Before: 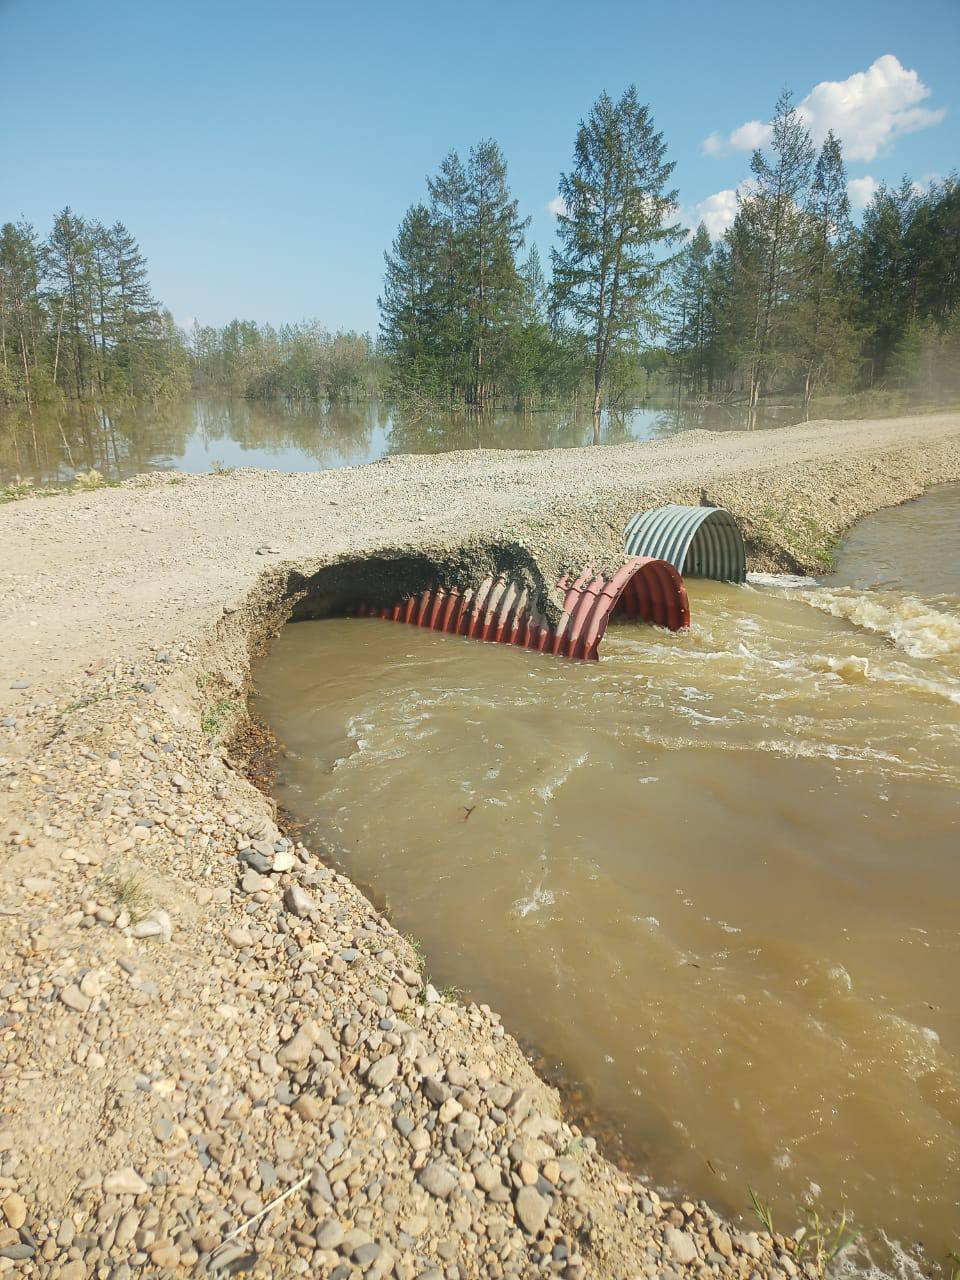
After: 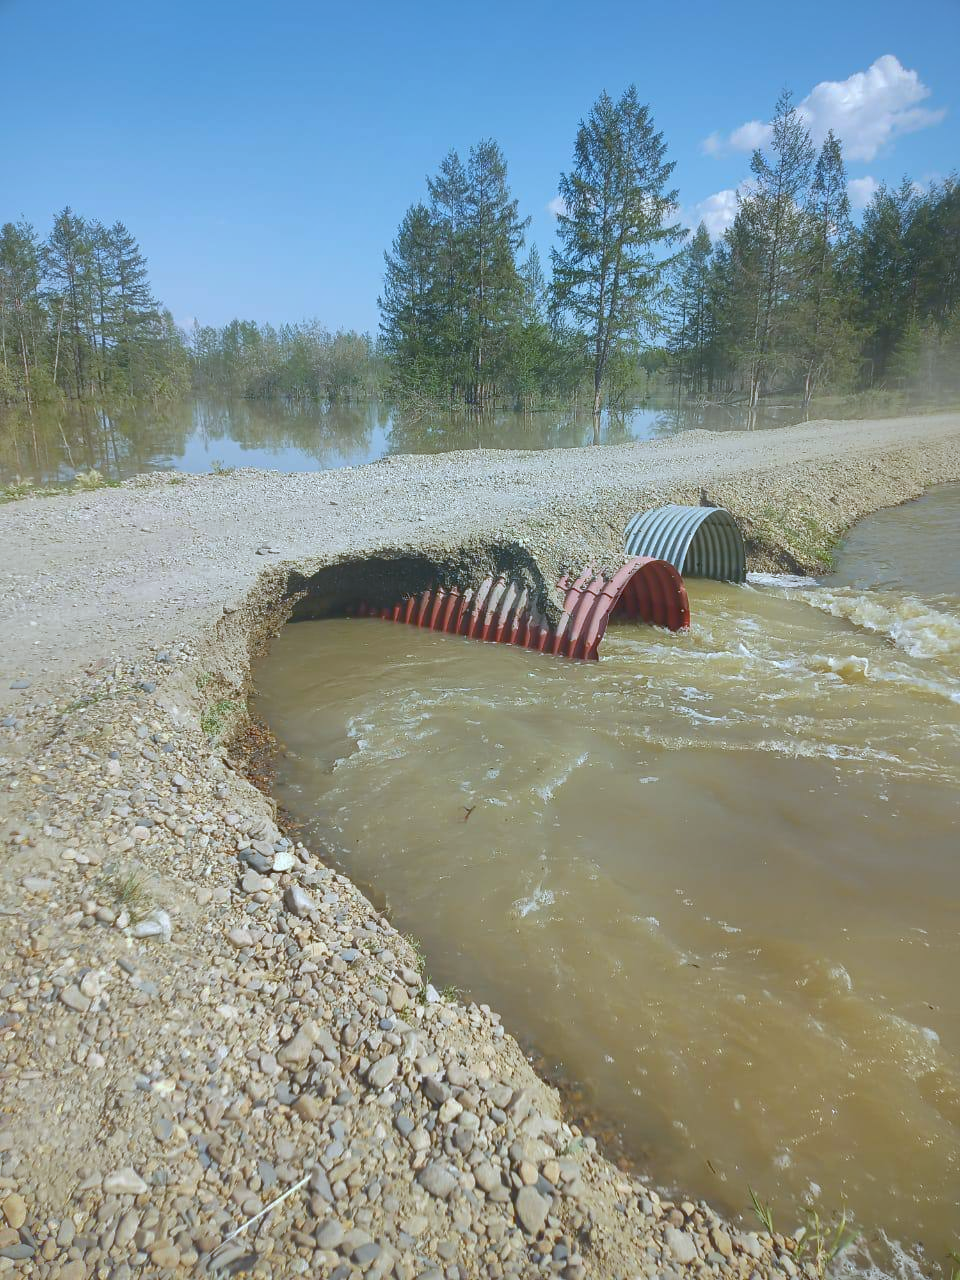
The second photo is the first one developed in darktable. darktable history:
shadows and highlights: shadows 60, highlights -60
white balance: red 0.926, green 1.003, blue 1.133
